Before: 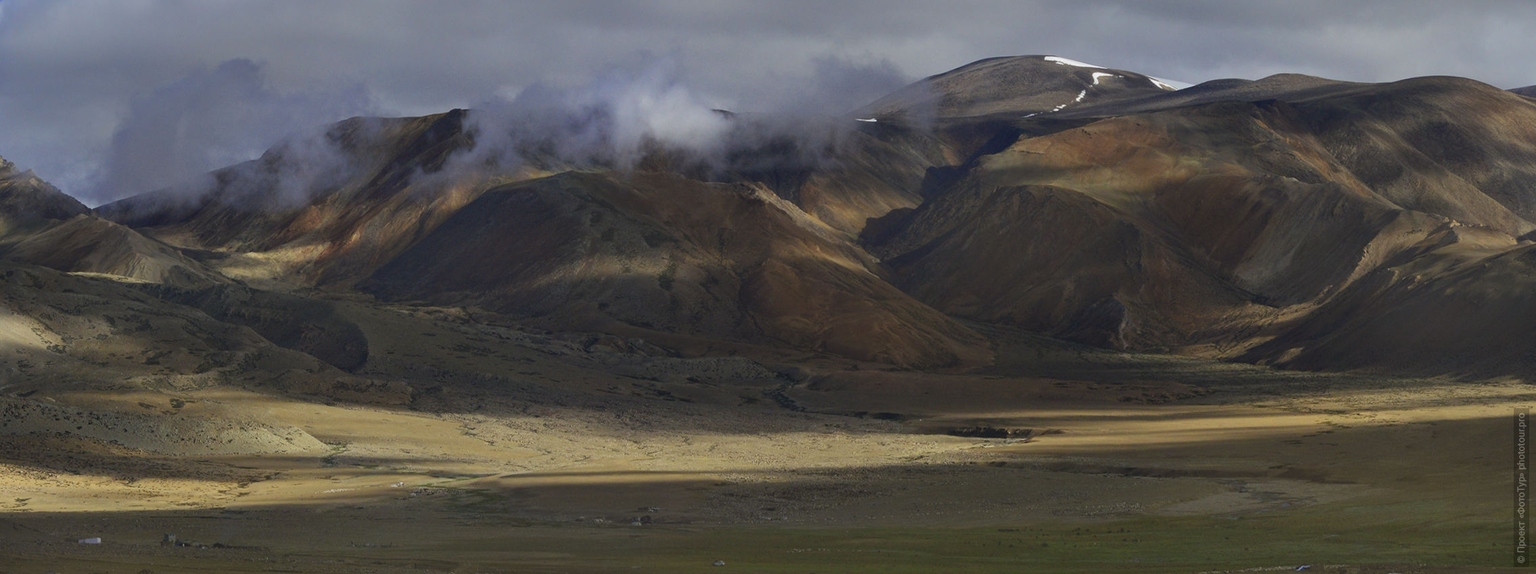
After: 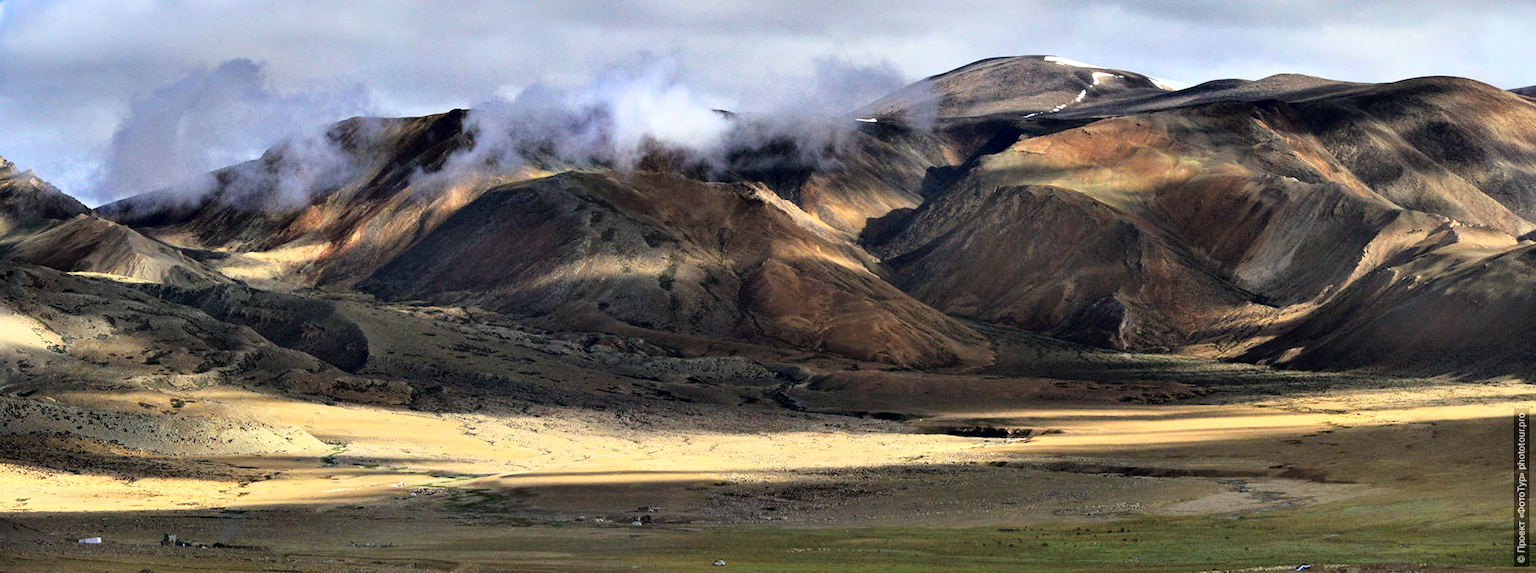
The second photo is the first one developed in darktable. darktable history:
base curve: curves: ch0 [(0, 0) (0.012, 0.01) (0.073, 0.168) (0.31, 0.711) (0.645, 0.957) (1, 1)]
contrast equalizer: octaves 7, y [[0.6 ×6], [0.55 ×6], [0 ×6], [0 ×6], [0 ×6]]
